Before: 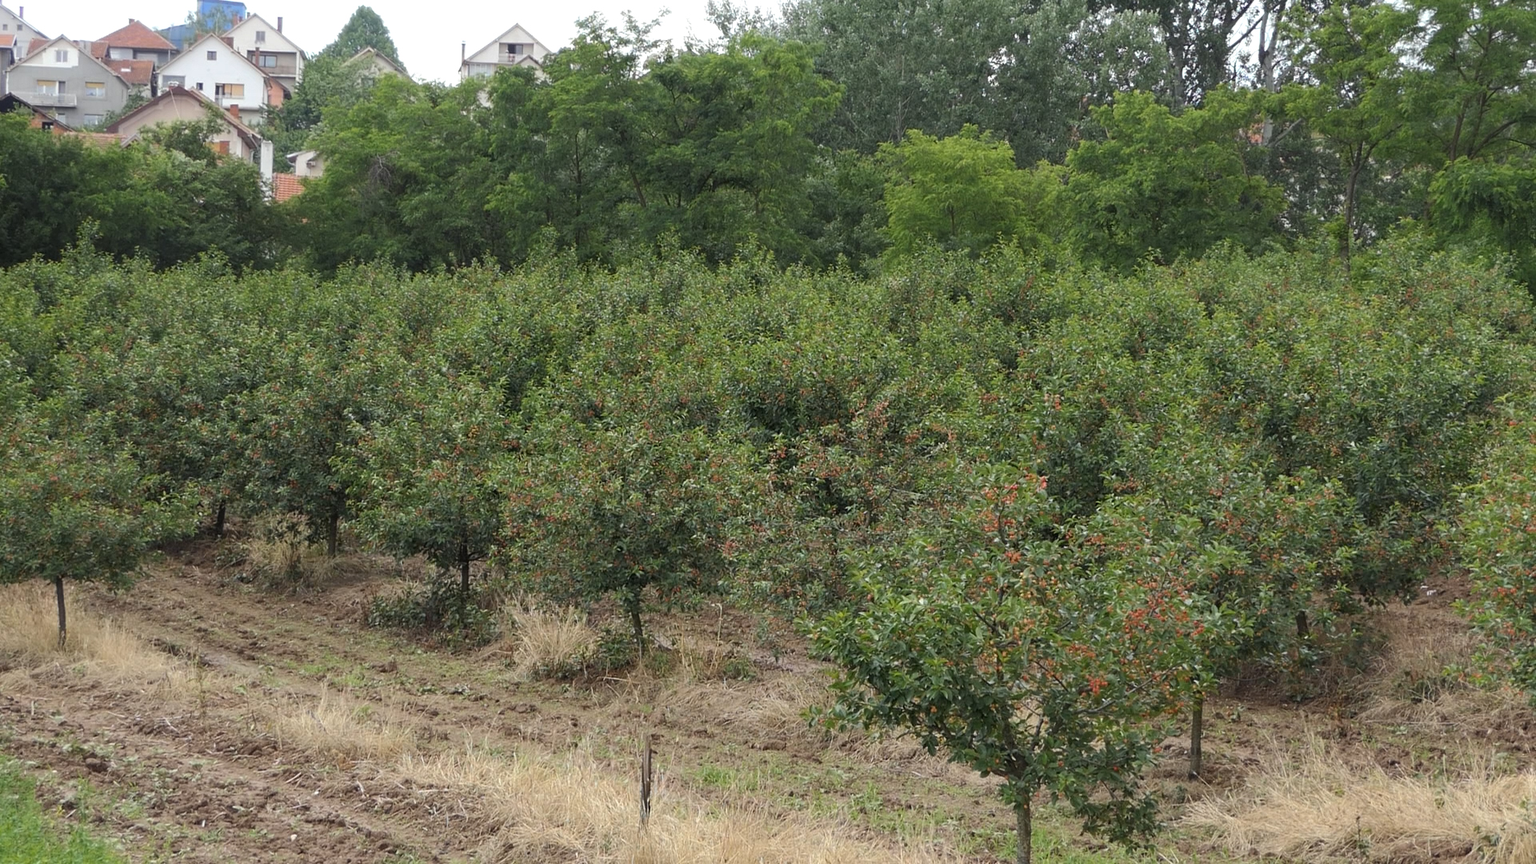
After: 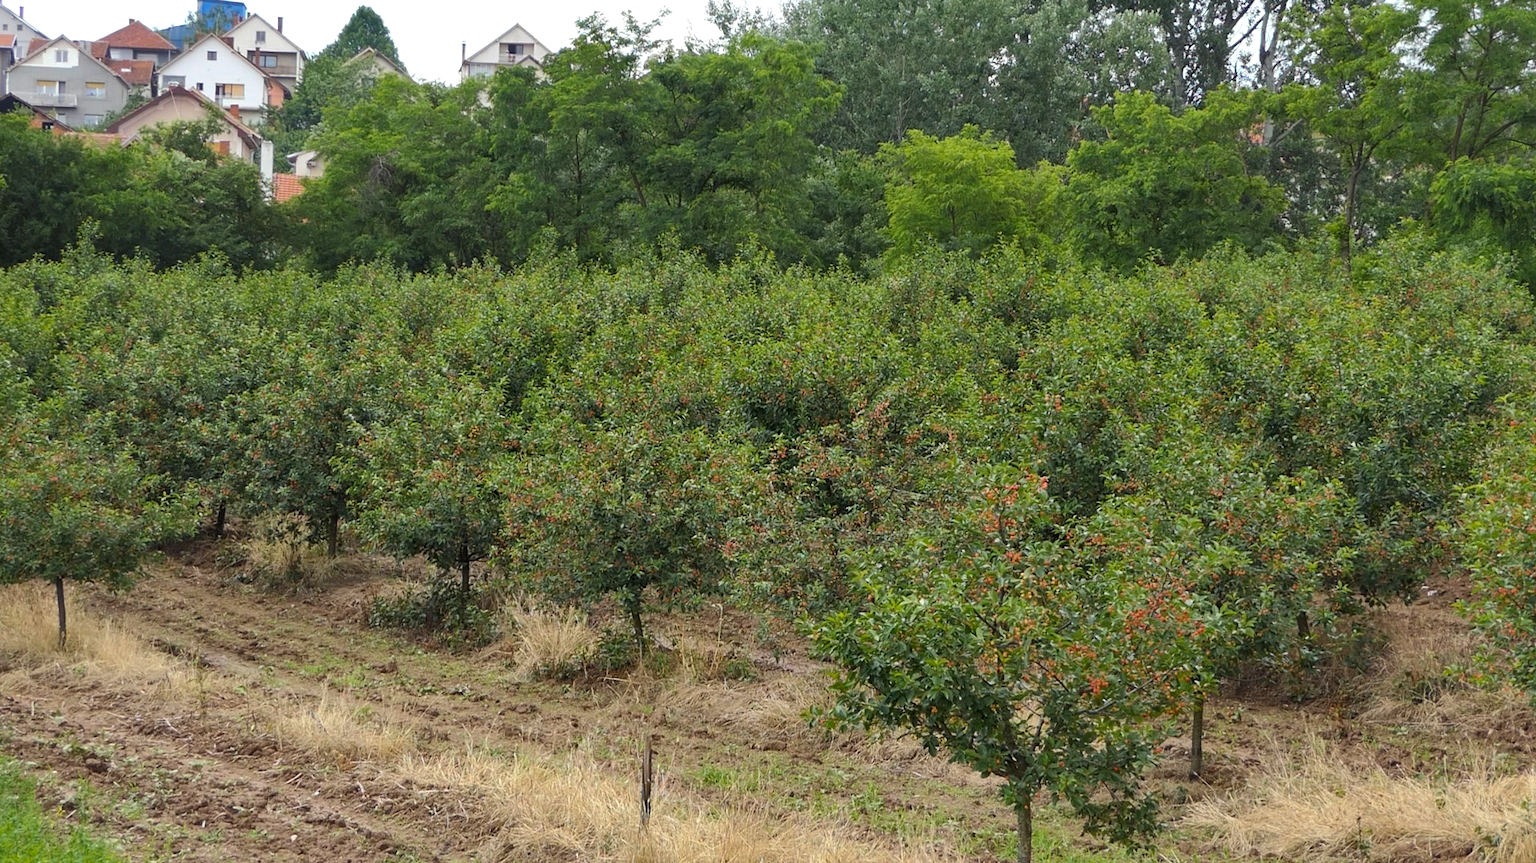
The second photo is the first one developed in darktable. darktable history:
shadows and highlights: low approximation 0.01, soften with gaussian
color balance rgb: global vibrance 42.74%
local contrast: mode bilateral grid, contrast 20, coarseness 50, detail 120%, midtone range 0.2
